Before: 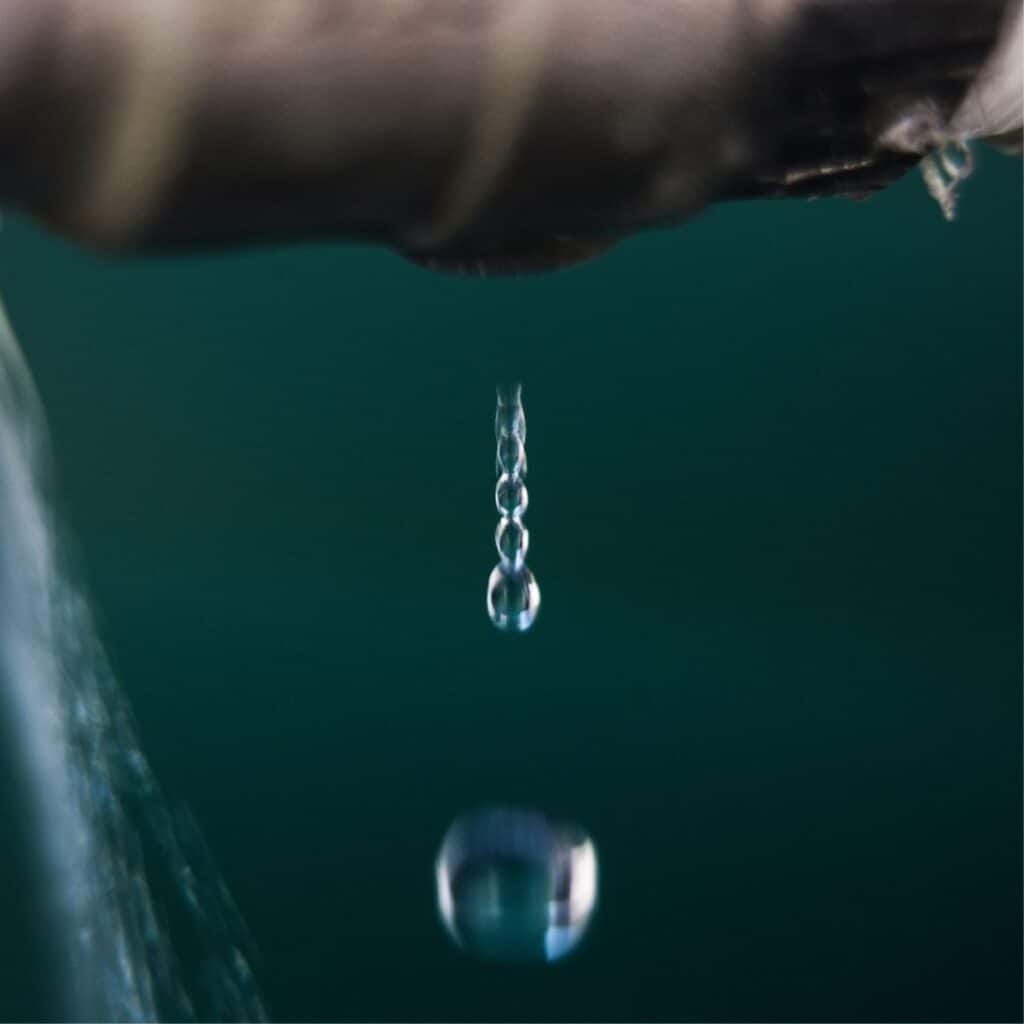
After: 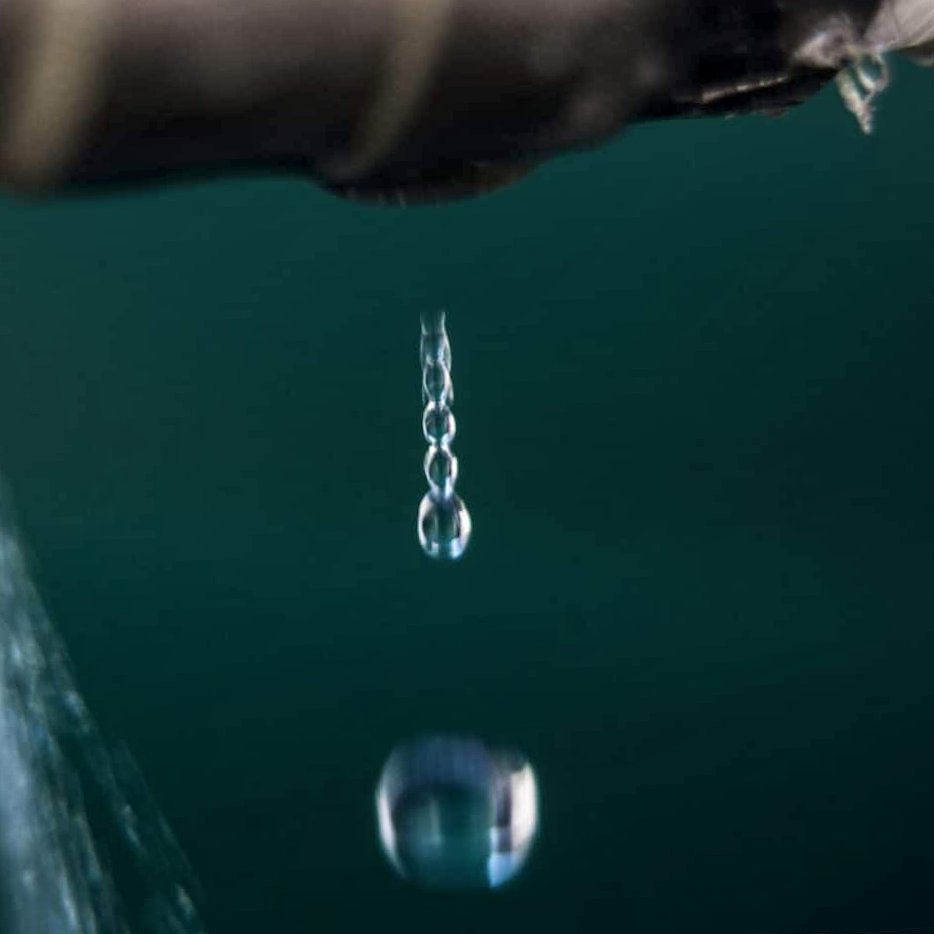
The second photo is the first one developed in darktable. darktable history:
local contrast: detail 130%
crop and rotate: angle 1.96°, left 5.673%, top 5.673%
